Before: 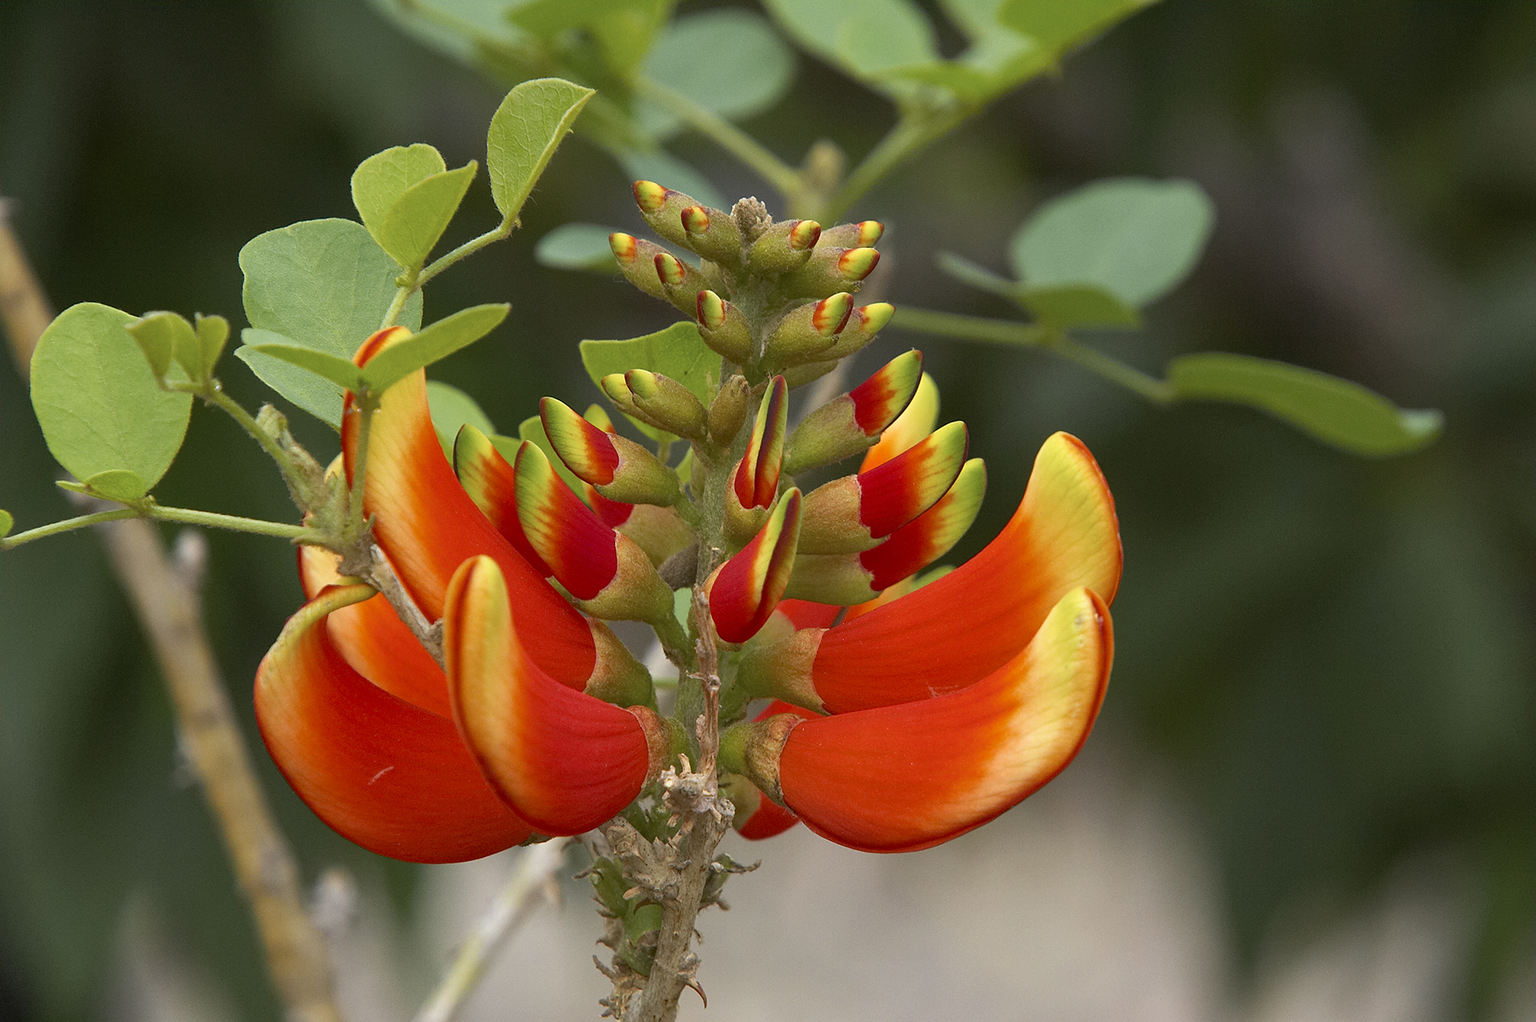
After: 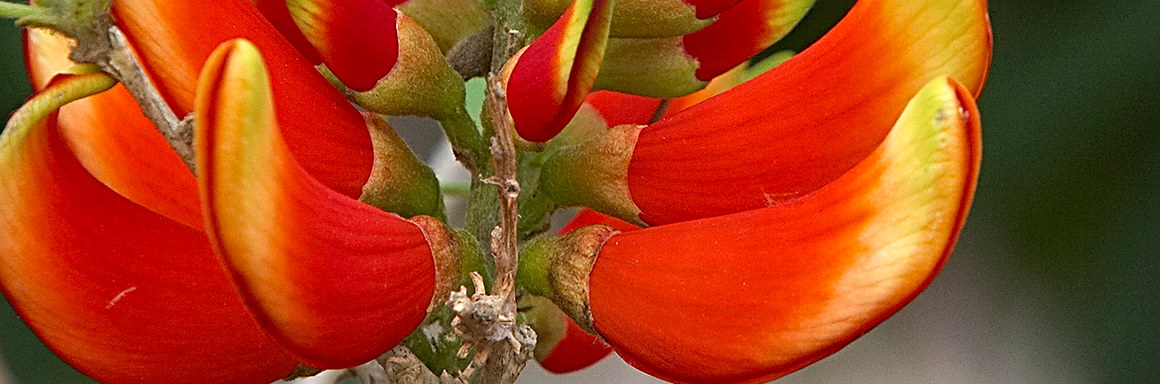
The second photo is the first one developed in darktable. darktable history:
crop: left 18.091%, top 51.13%, right 17.525%, bottom 16.85%
haze removal: compatibility mode true, adaptive false
local contrast: highlights 100%, shadows 100%, detail 120%, midtone range 0.2
sharpen: radius 3.119
